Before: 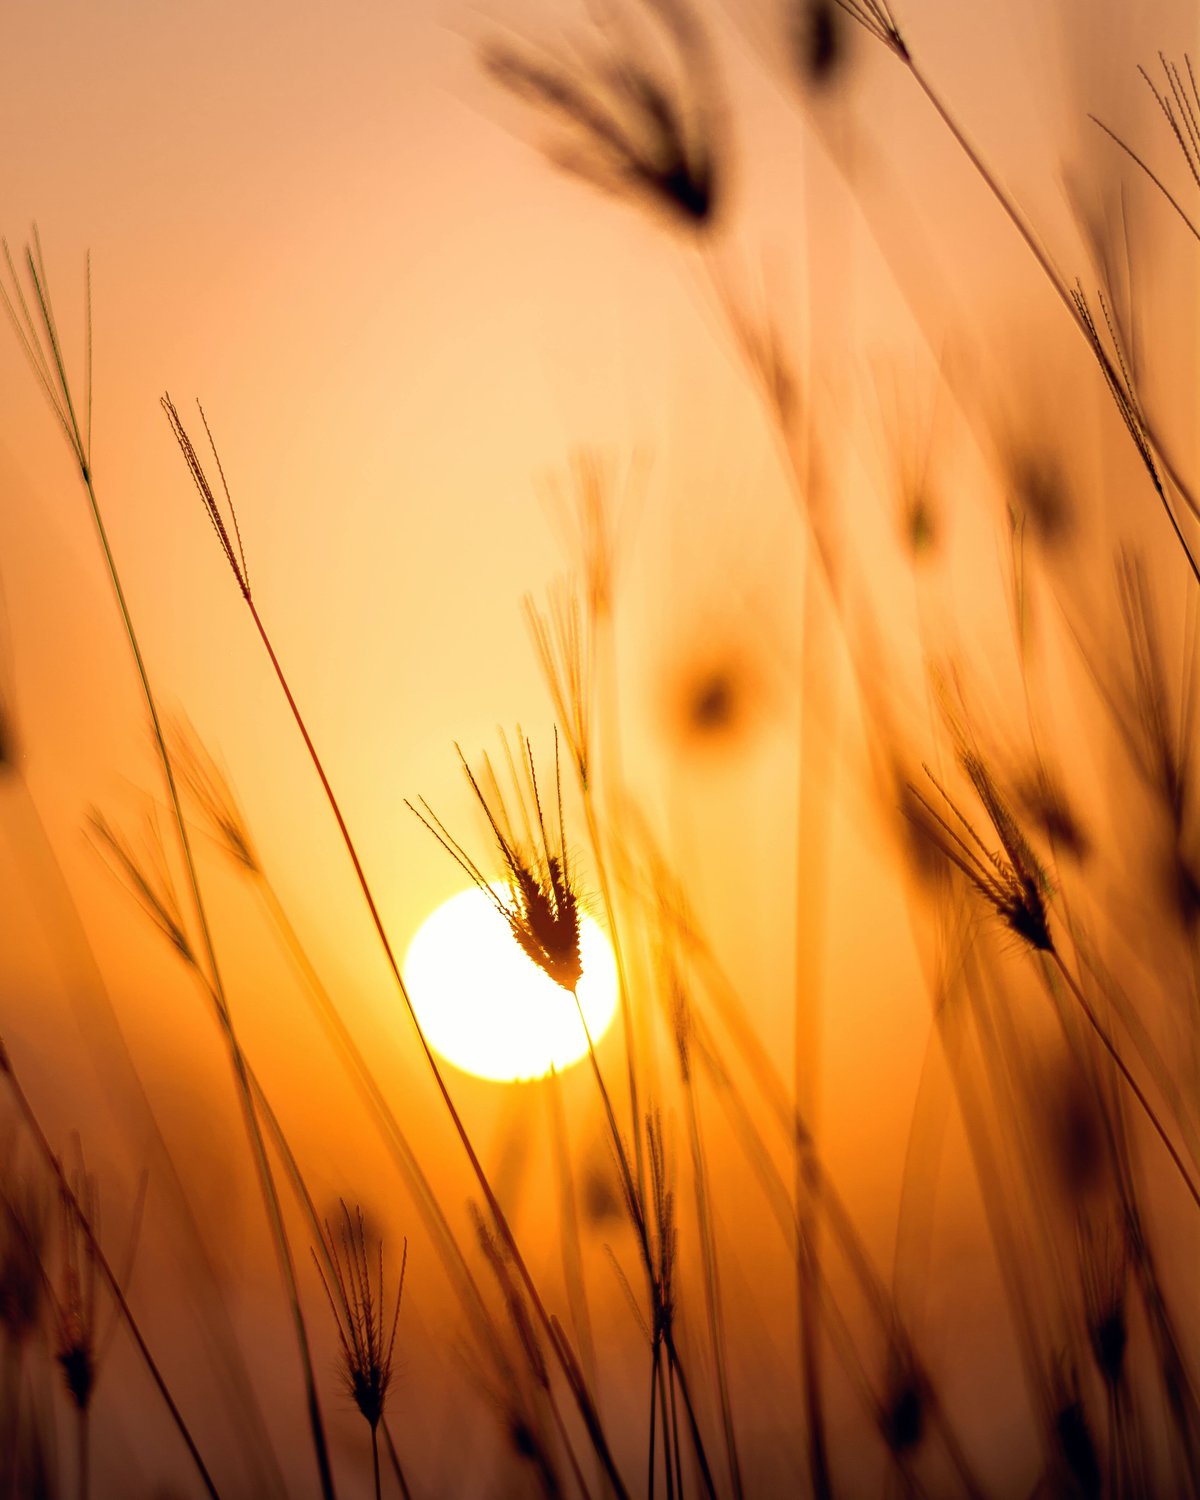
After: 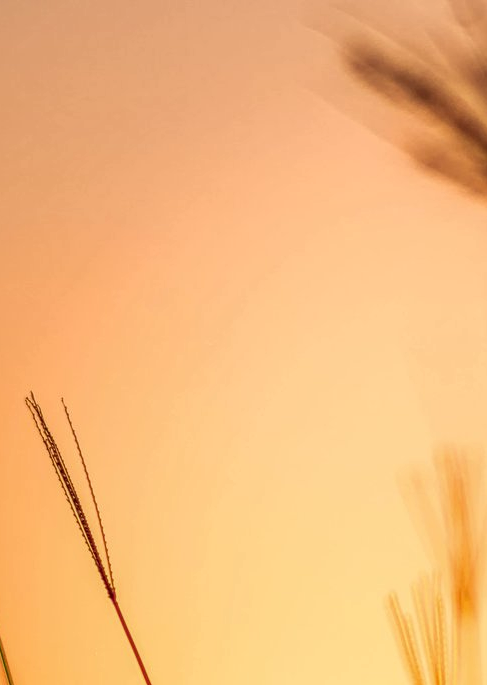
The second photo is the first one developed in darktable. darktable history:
local contrast: highlights 27%, detail 130%
crop and rotate: left 11.268%, top 0.063%, right 48.096%, bottom 54.233%
